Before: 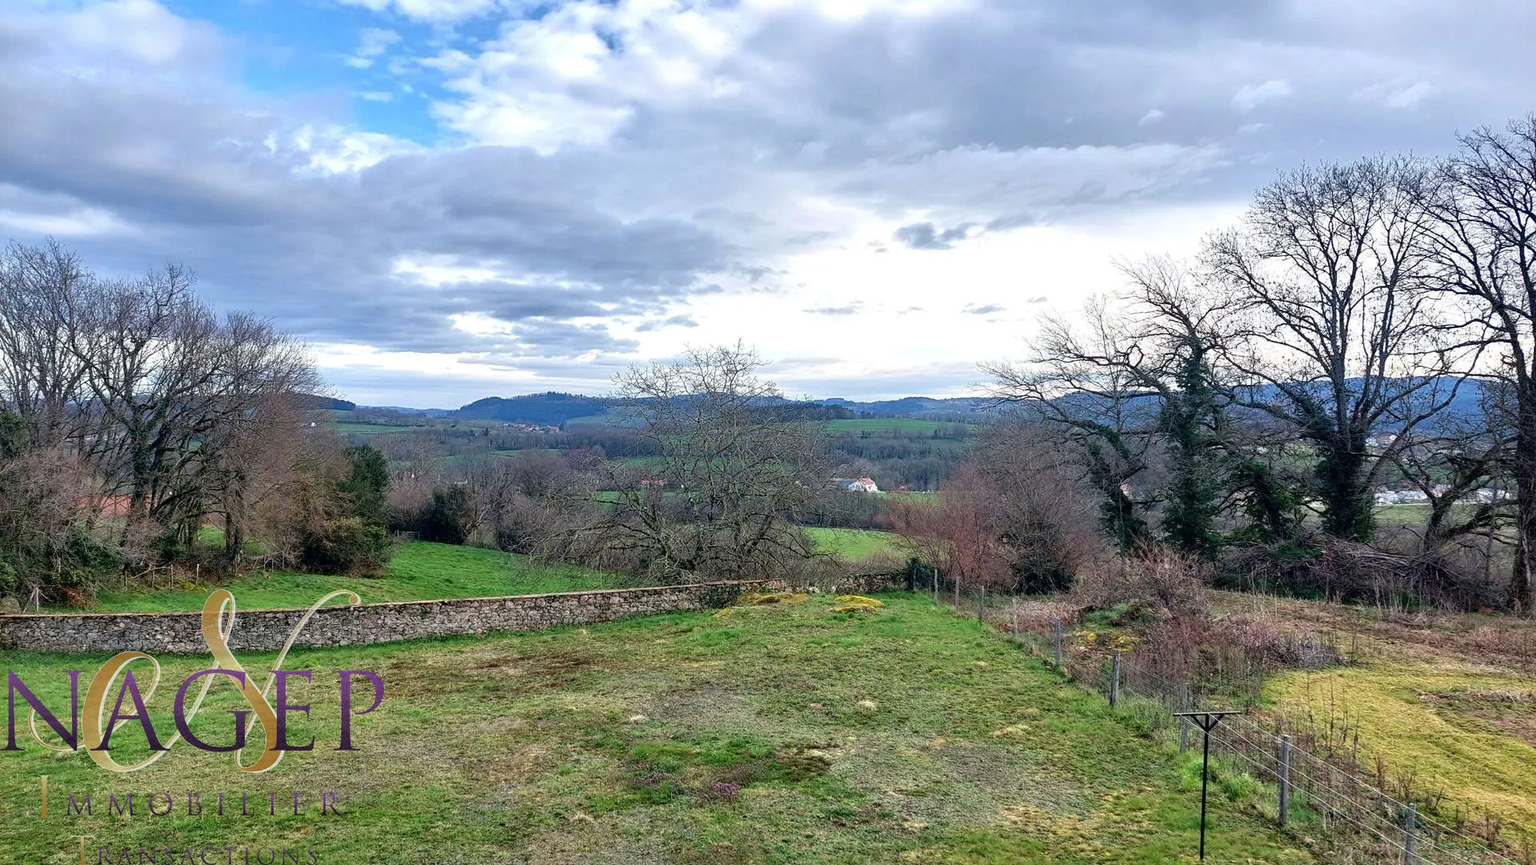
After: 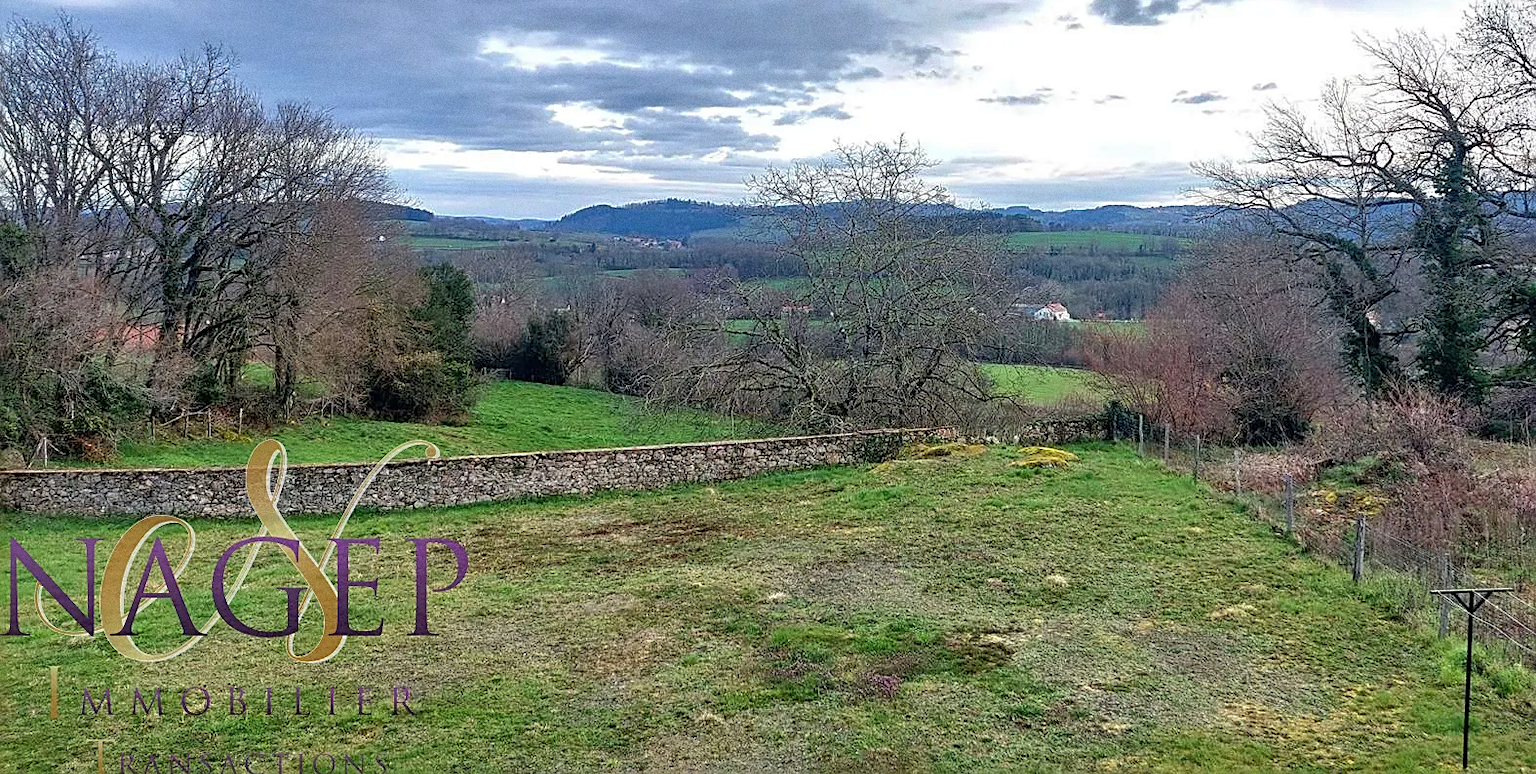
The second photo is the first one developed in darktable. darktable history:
shadows and highlights: on, module defaults
crop: top 26.531%, right 17.959%
grain: coarseness 0.09 ISO
sharpen: on, module defaults
